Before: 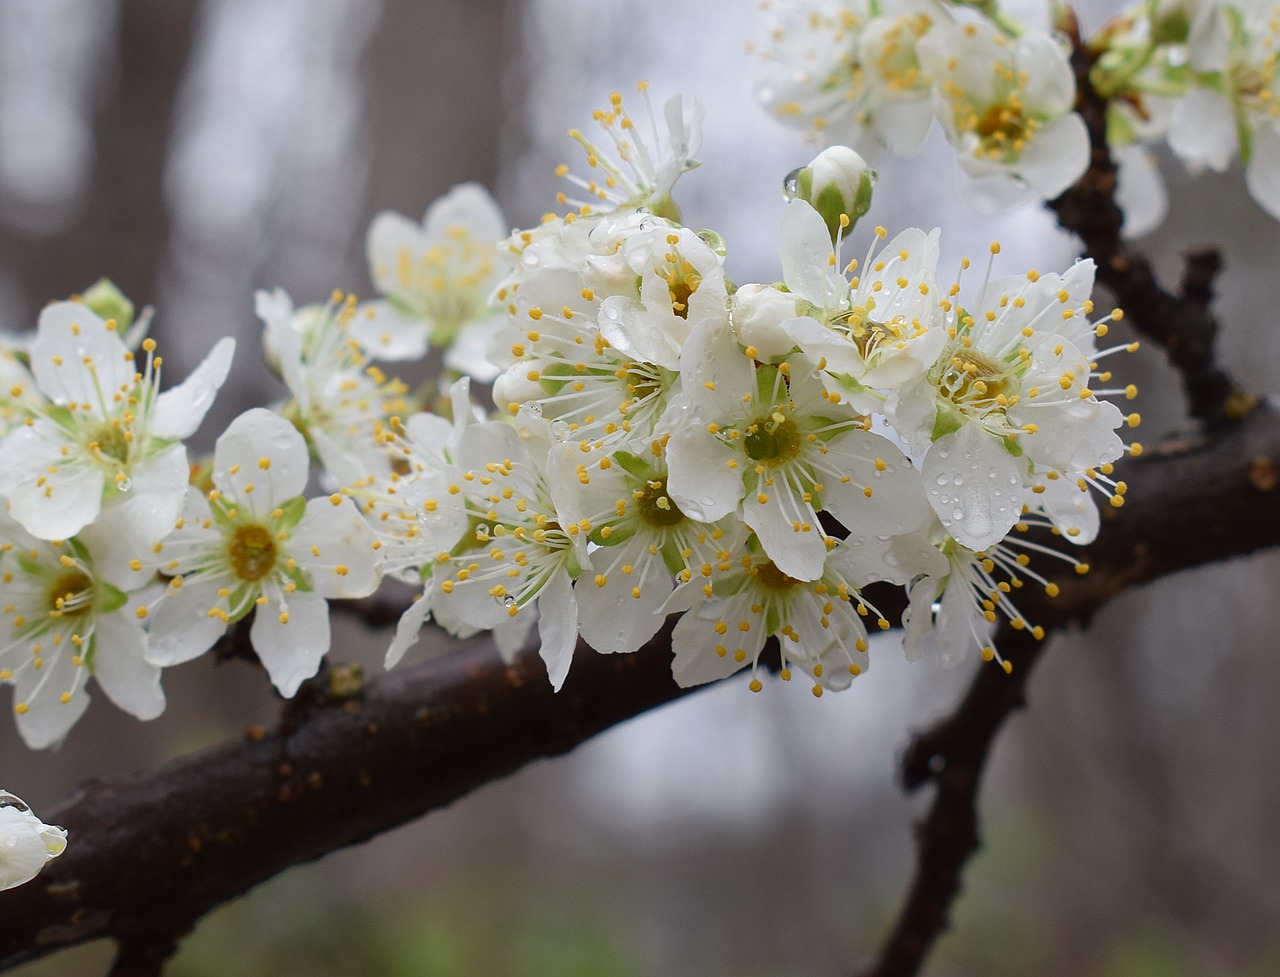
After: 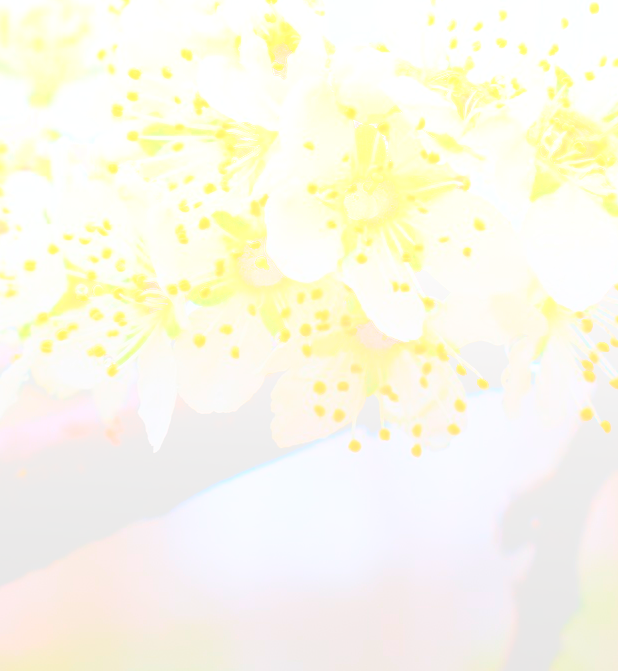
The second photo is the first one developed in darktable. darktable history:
crop: left 31.379%, top 24.658%, right 20.326%, bottom 6.628%
bloom: size 85%, threshold 5%, strength 85%
sigmoid: contrast 1.8, skew -0.2, preserve hue 0%, red attenuation 0.1, red rotation 0.035, green attenuation 0.1, green rotation -0.017, blue attenuation 0.15, blue rotation -0.052, base primaries Rec2020
